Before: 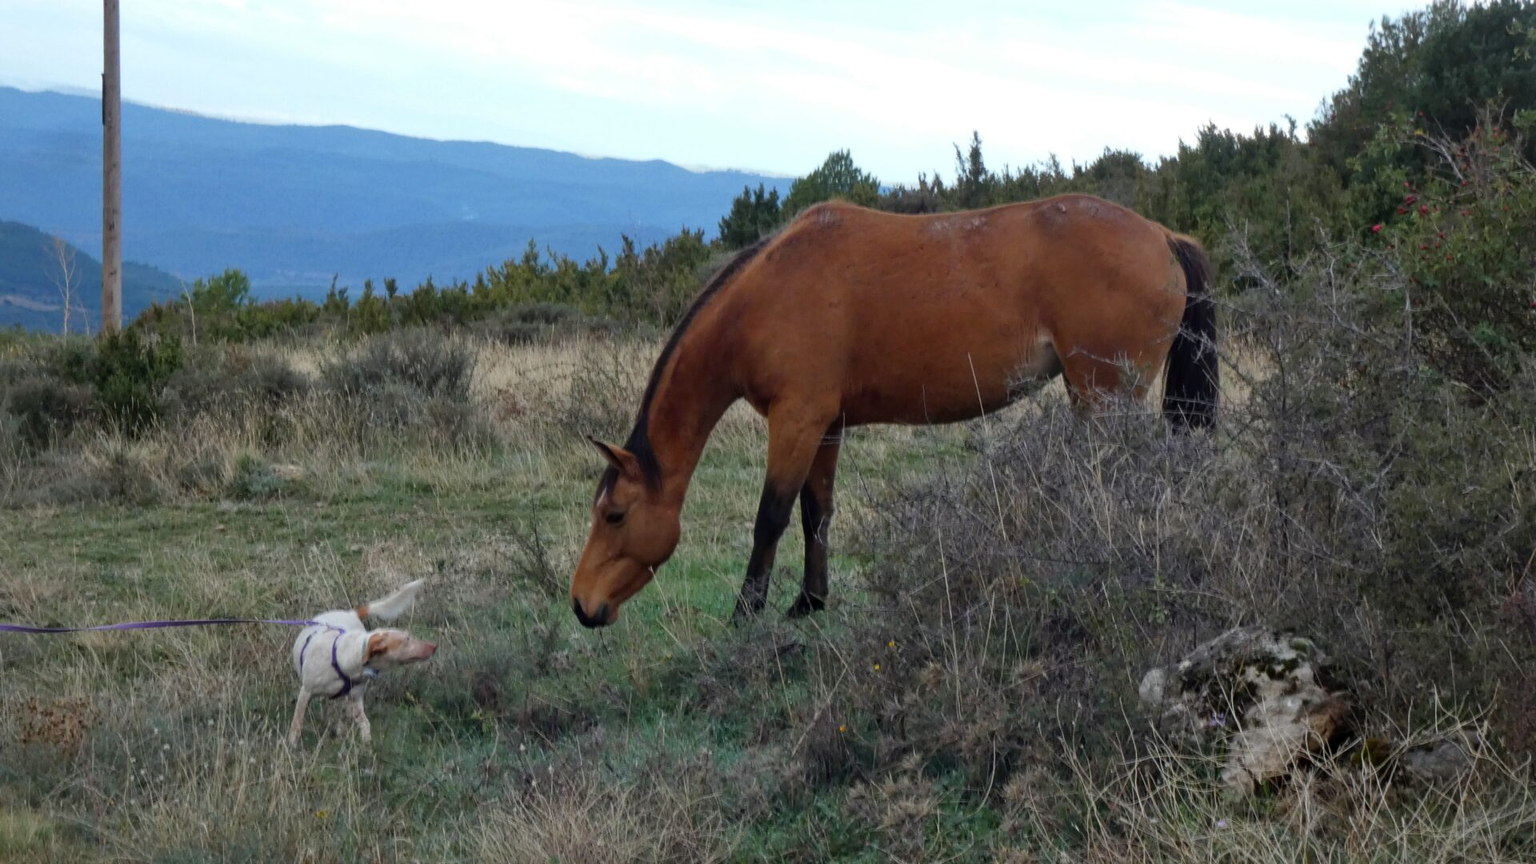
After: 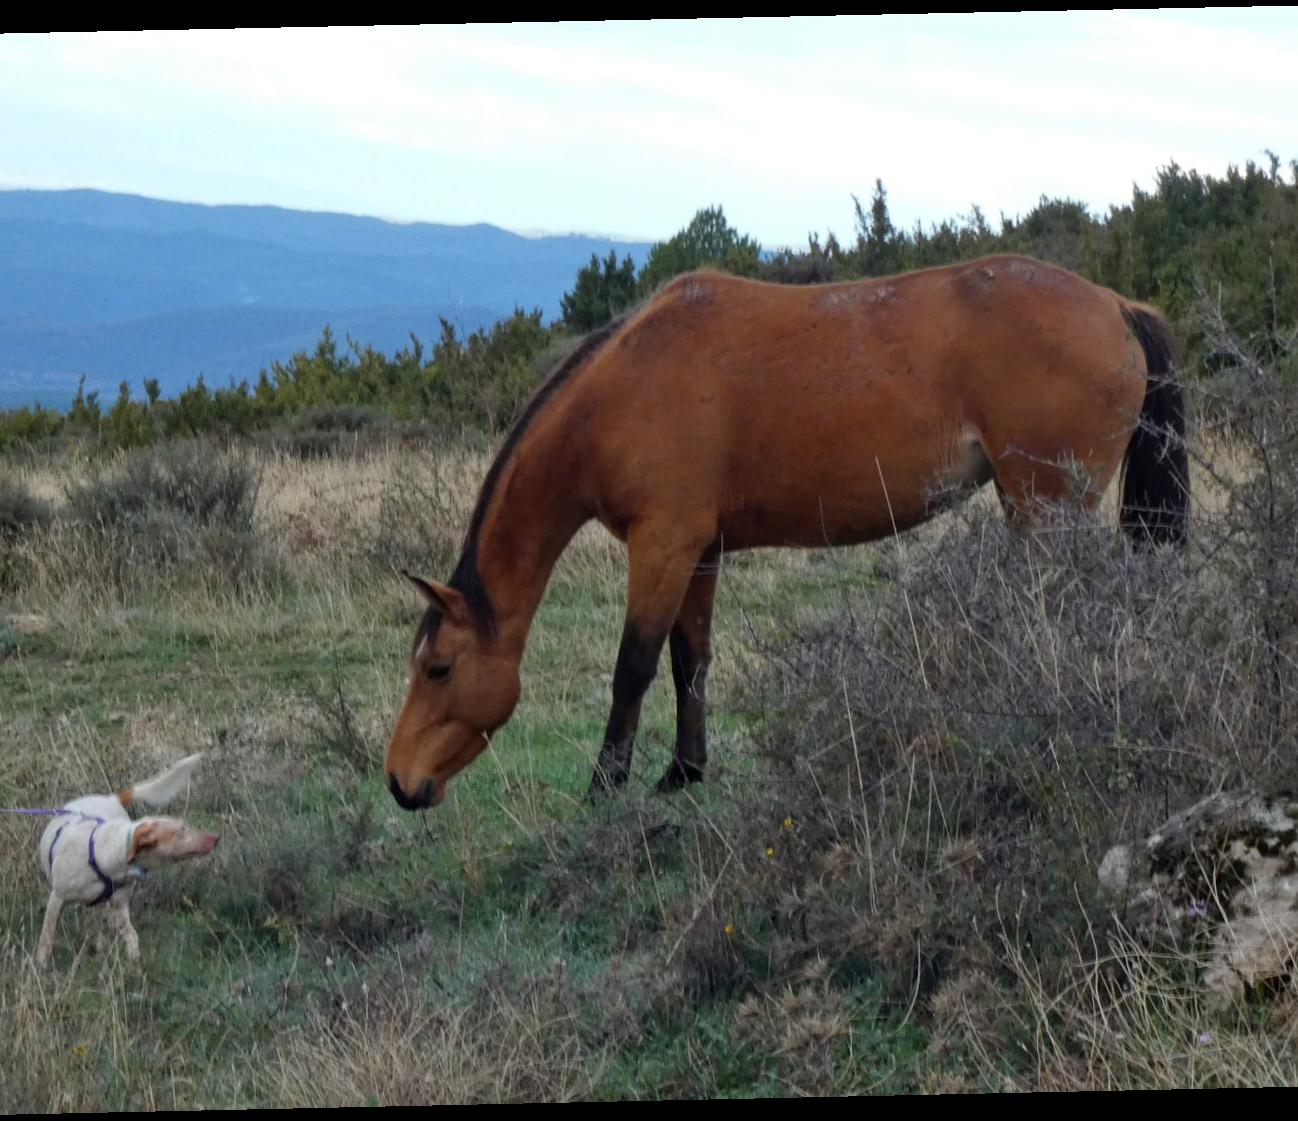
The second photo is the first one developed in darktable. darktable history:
crop and rotate: left 17.732%, right 15.423%
rotate and perspective: rotation -1.24°, automatic cropping off
rgb levels: preserve colors max RGB
